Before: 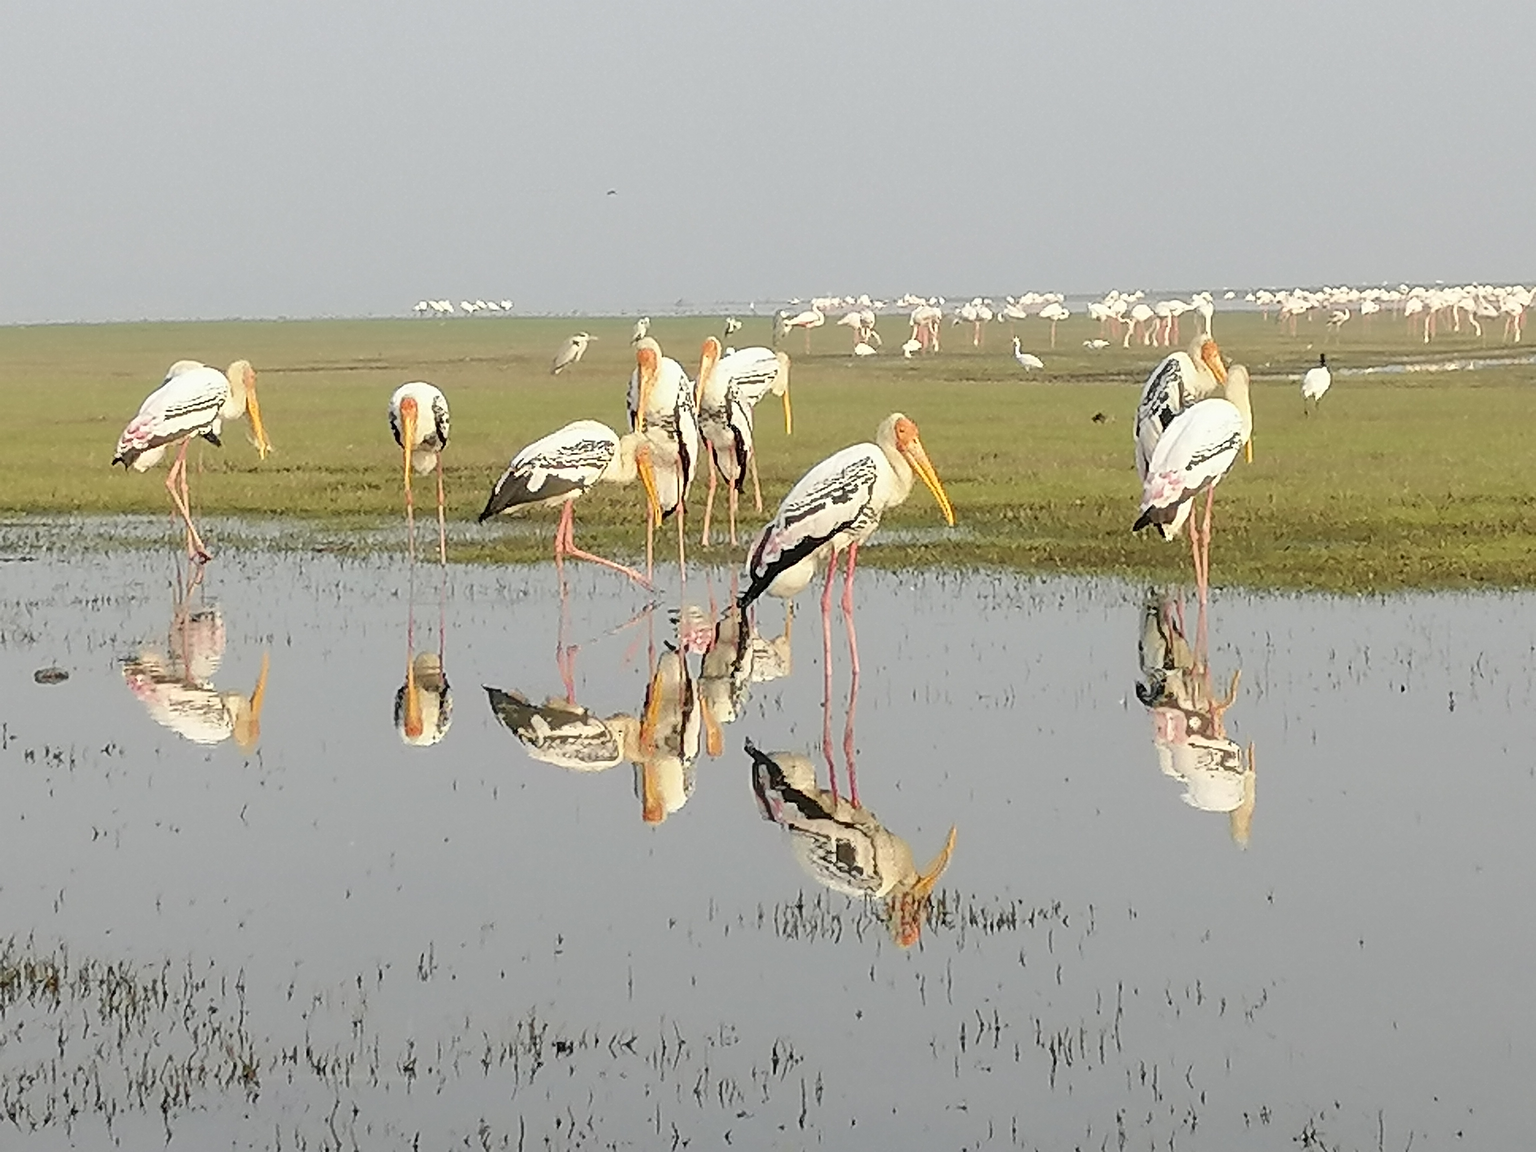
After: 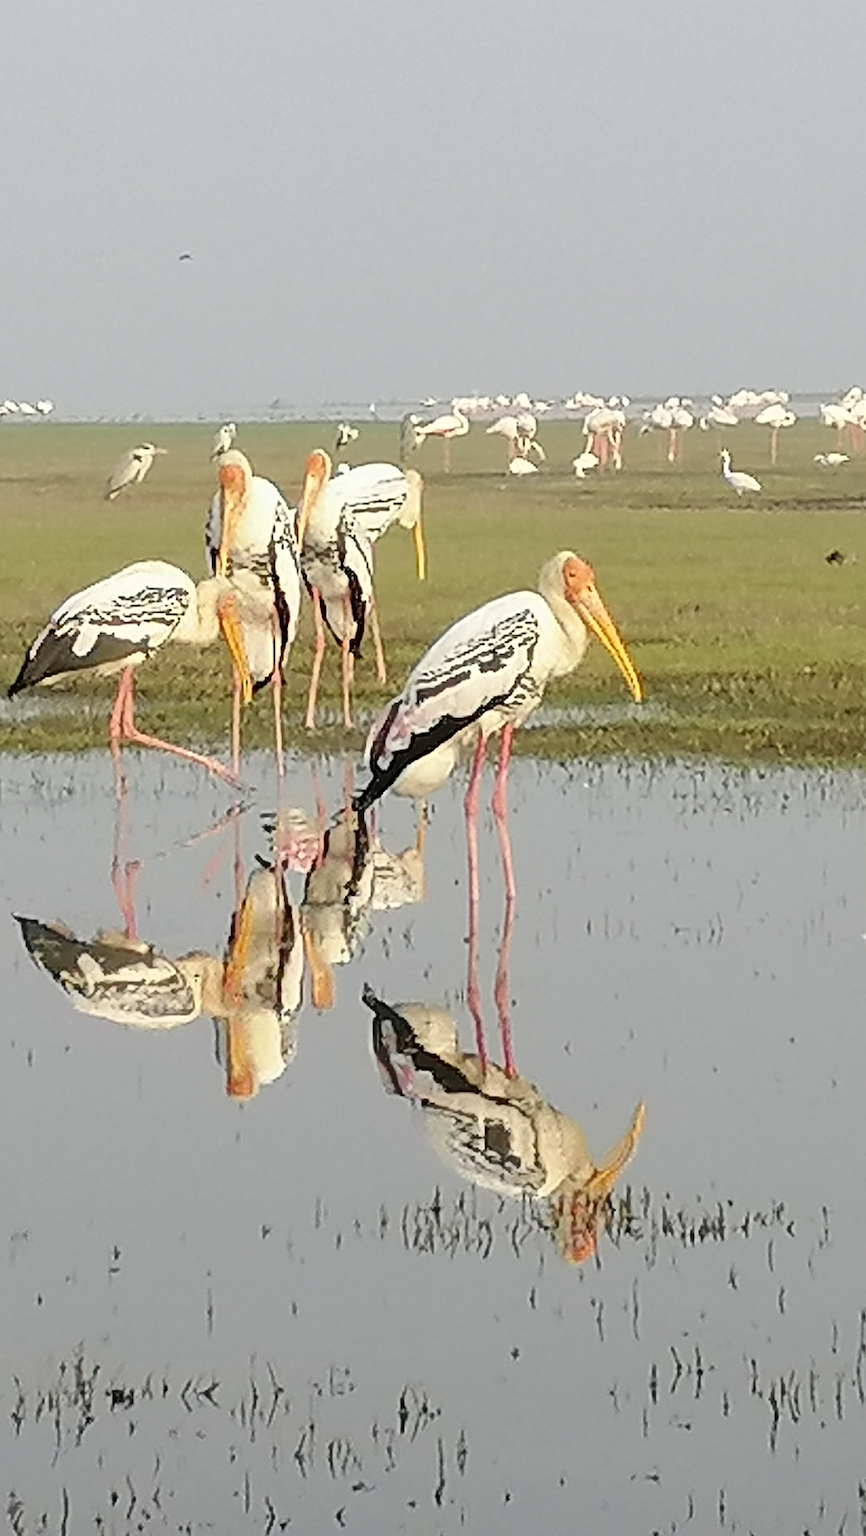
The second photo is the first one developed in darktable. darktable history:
crop: left 30.807%, right 26.894%
